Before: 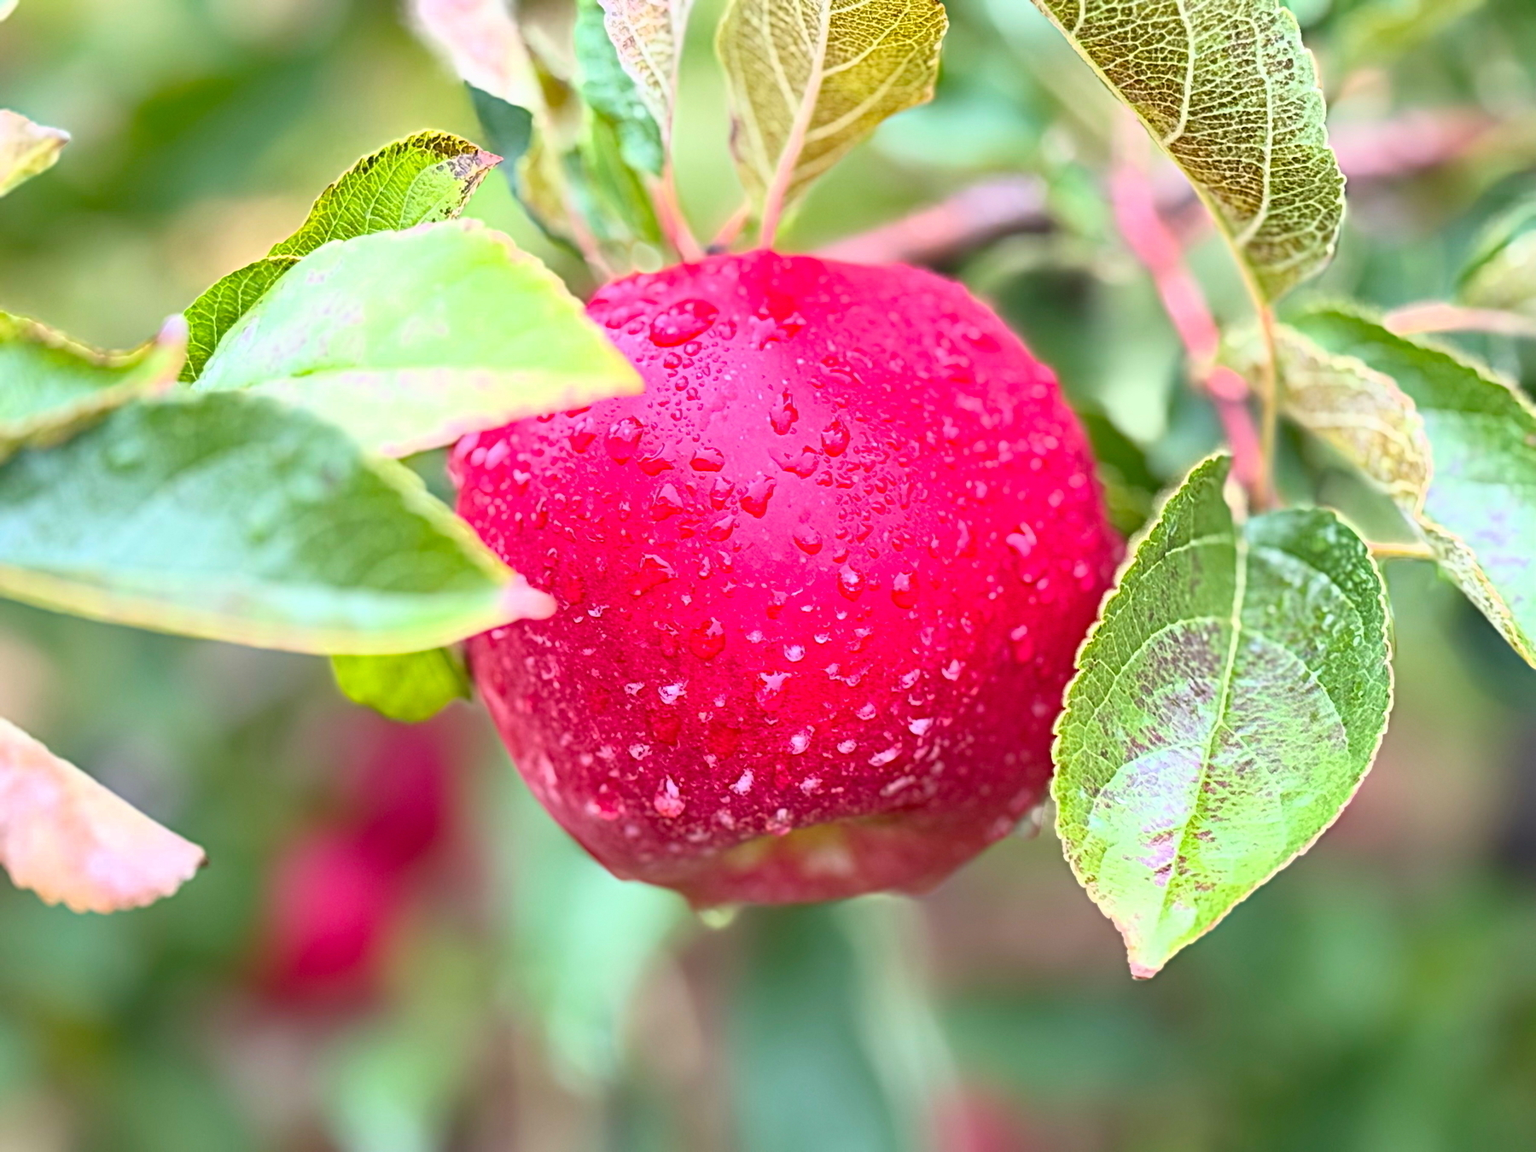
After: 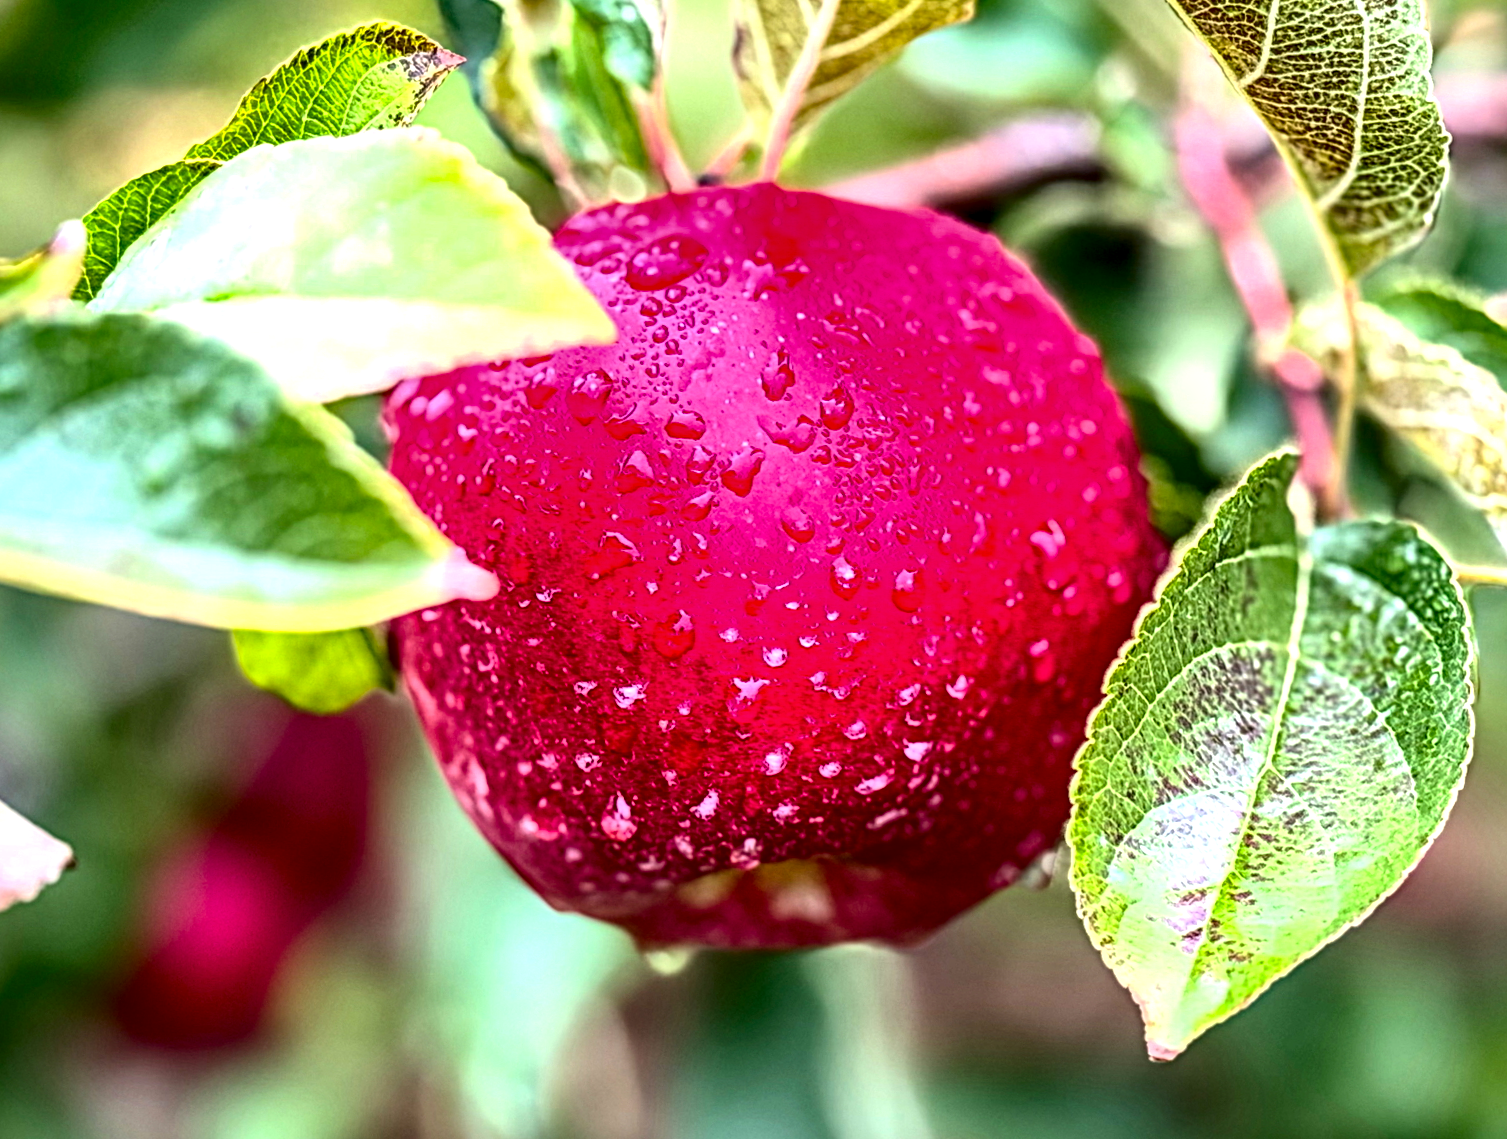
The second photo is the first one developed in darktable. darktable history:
contrast brightness saturation: contrast 0.2, brightness -0.107, saturation 0.095
shadows and highlights: on, module defaults
crop and rotate: angle -3.17°, left 5.432%, top 5.191%, right 4.763%, bottom 4.292%
local contrast: highlights 22%, detail 198%
